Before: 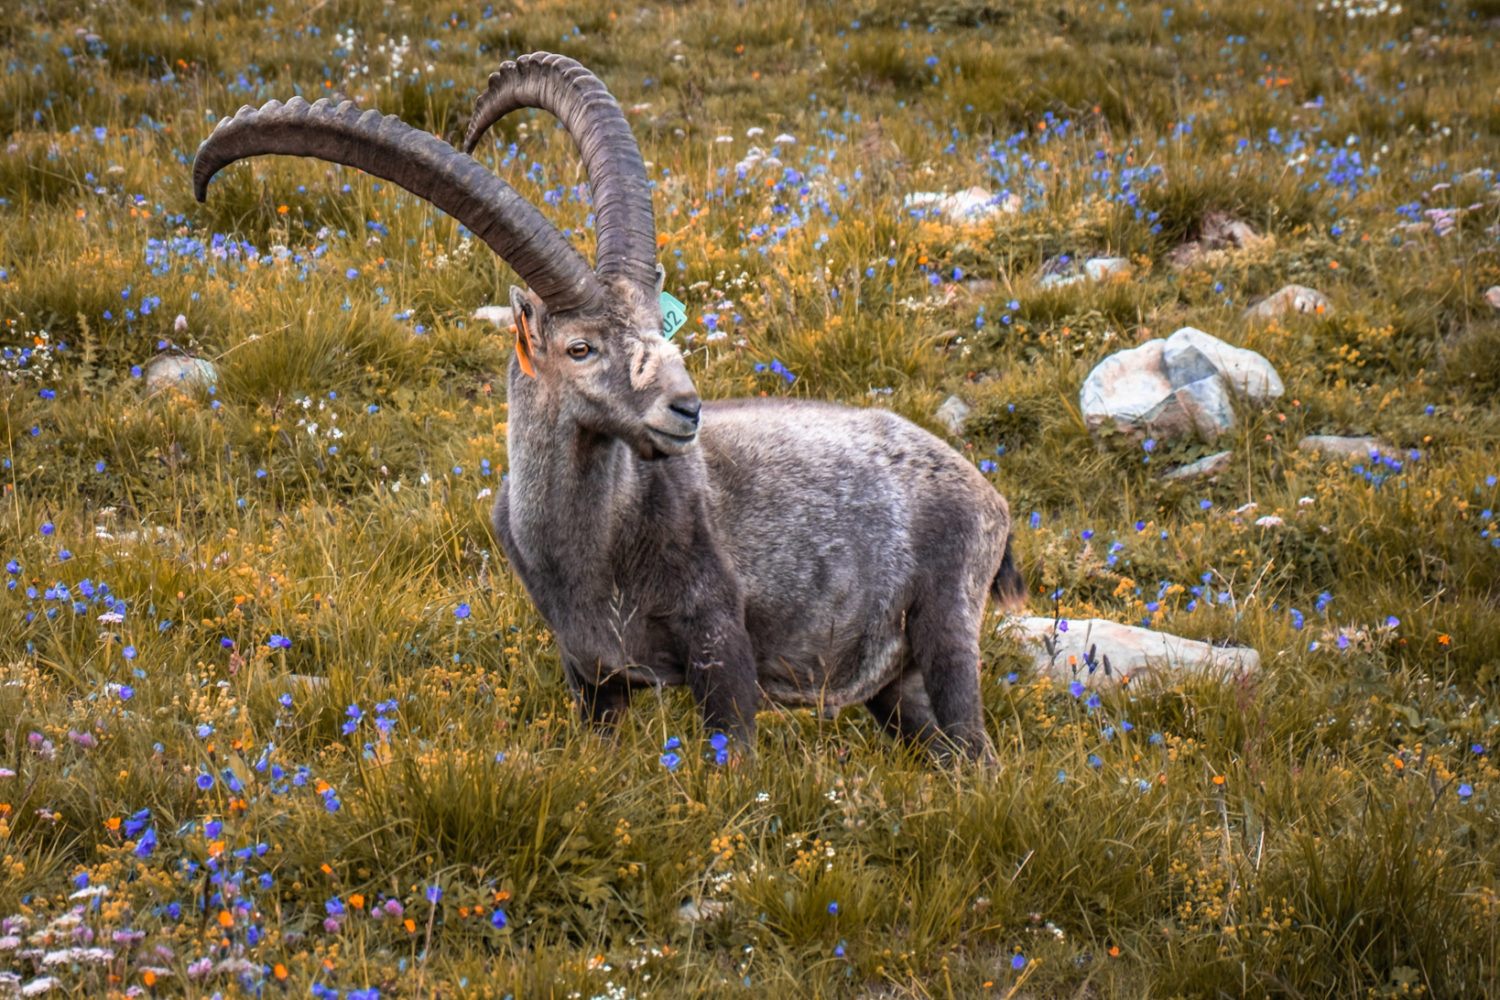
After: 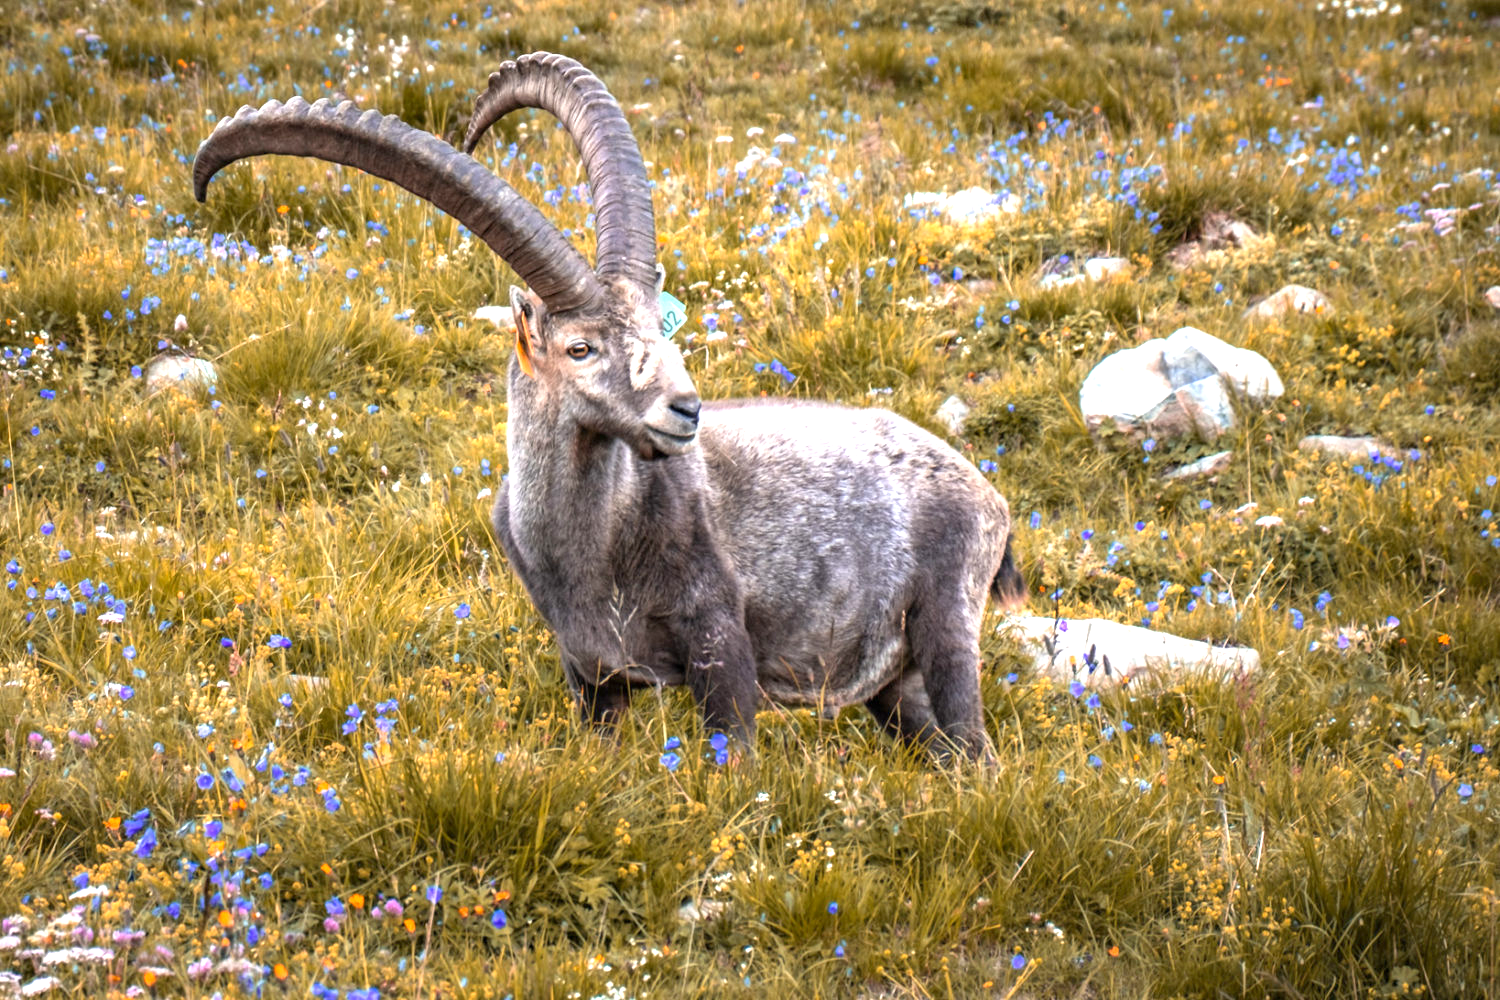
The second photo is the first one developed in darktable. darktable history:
exposure: black level correction 0.001, exposure 0.96 EV, compensate highlight preservation false
